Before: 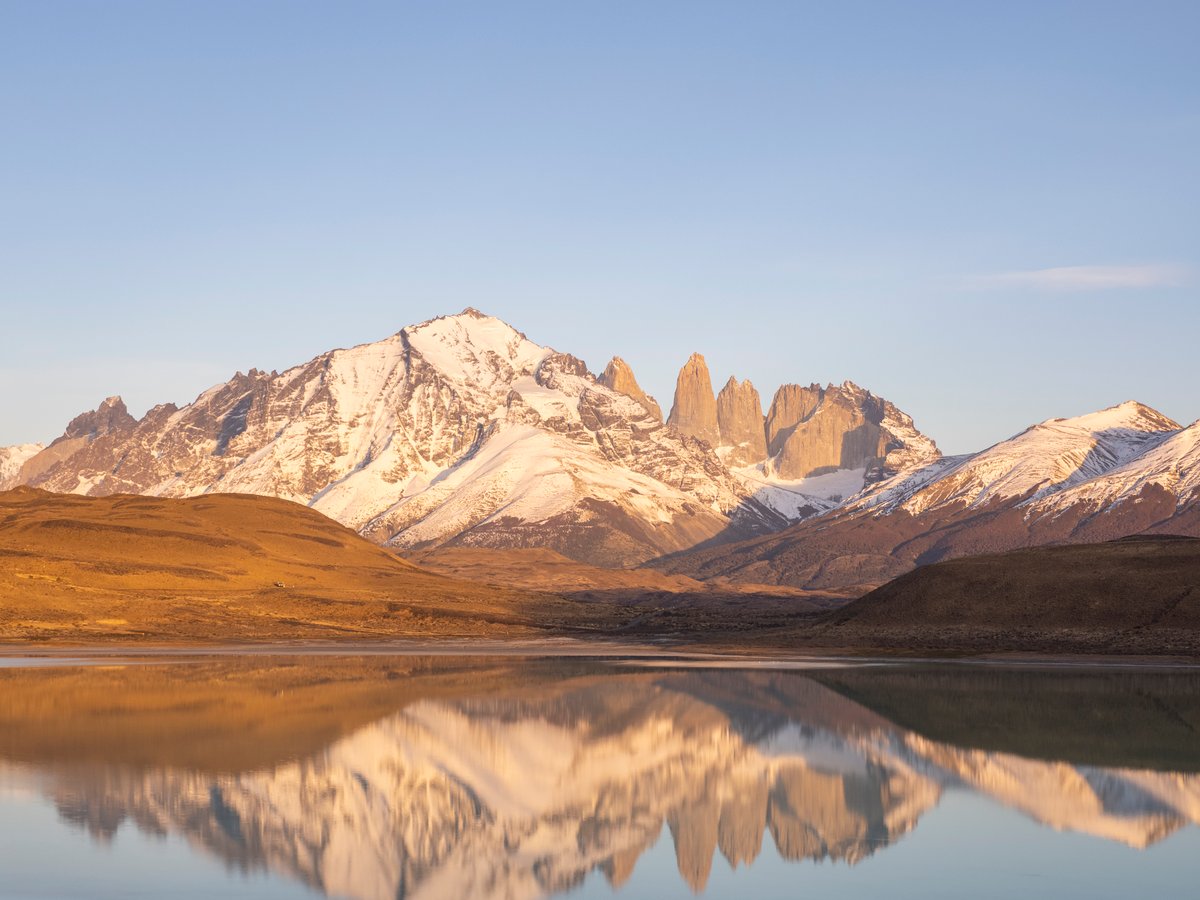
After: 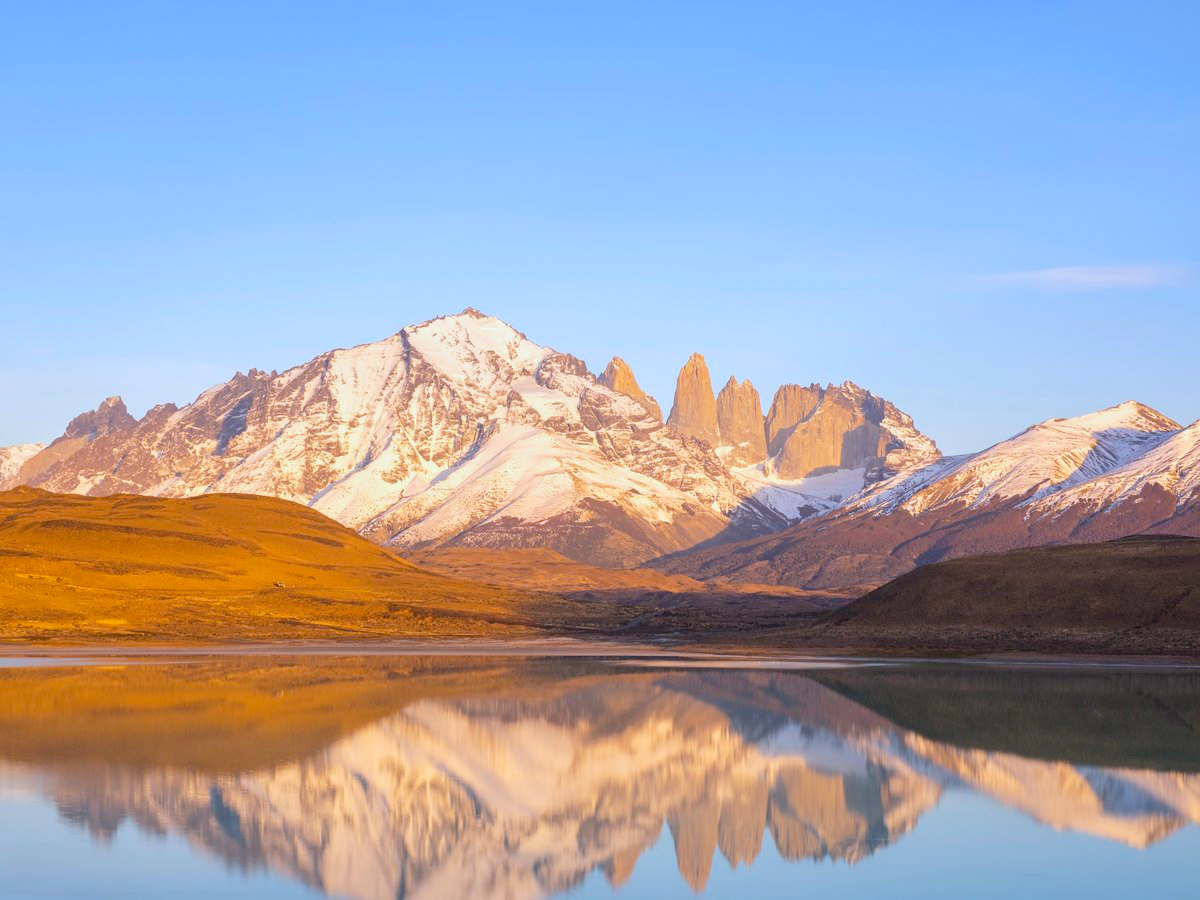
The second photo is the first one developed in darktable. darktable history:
color calibration: x 0.37, y 0.382, temperature 4313.32 K
tone equalizer: on, module defaults
color balance rgb: perceptual saturation grading › global saturation 25%, perceptual brilliance grading › mid-tones 10%, perceptual brilliance grading › shadows 15%, global vibrance 20%
